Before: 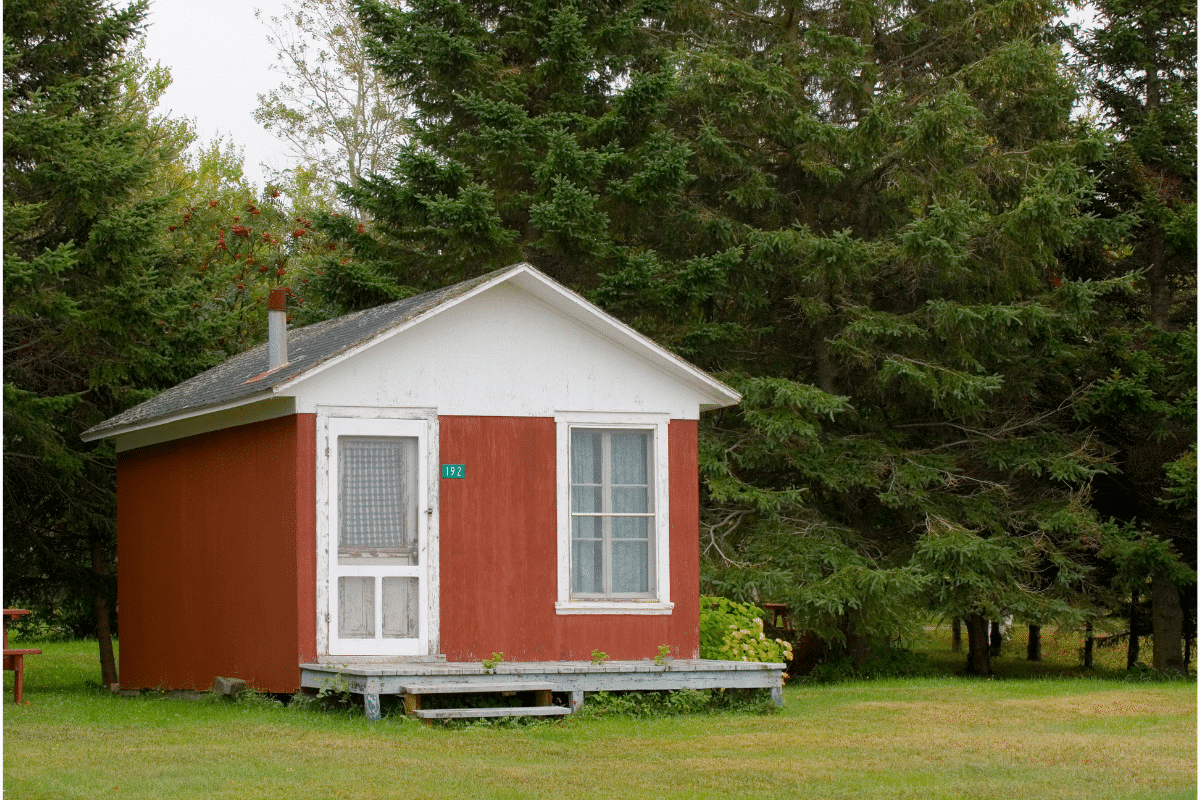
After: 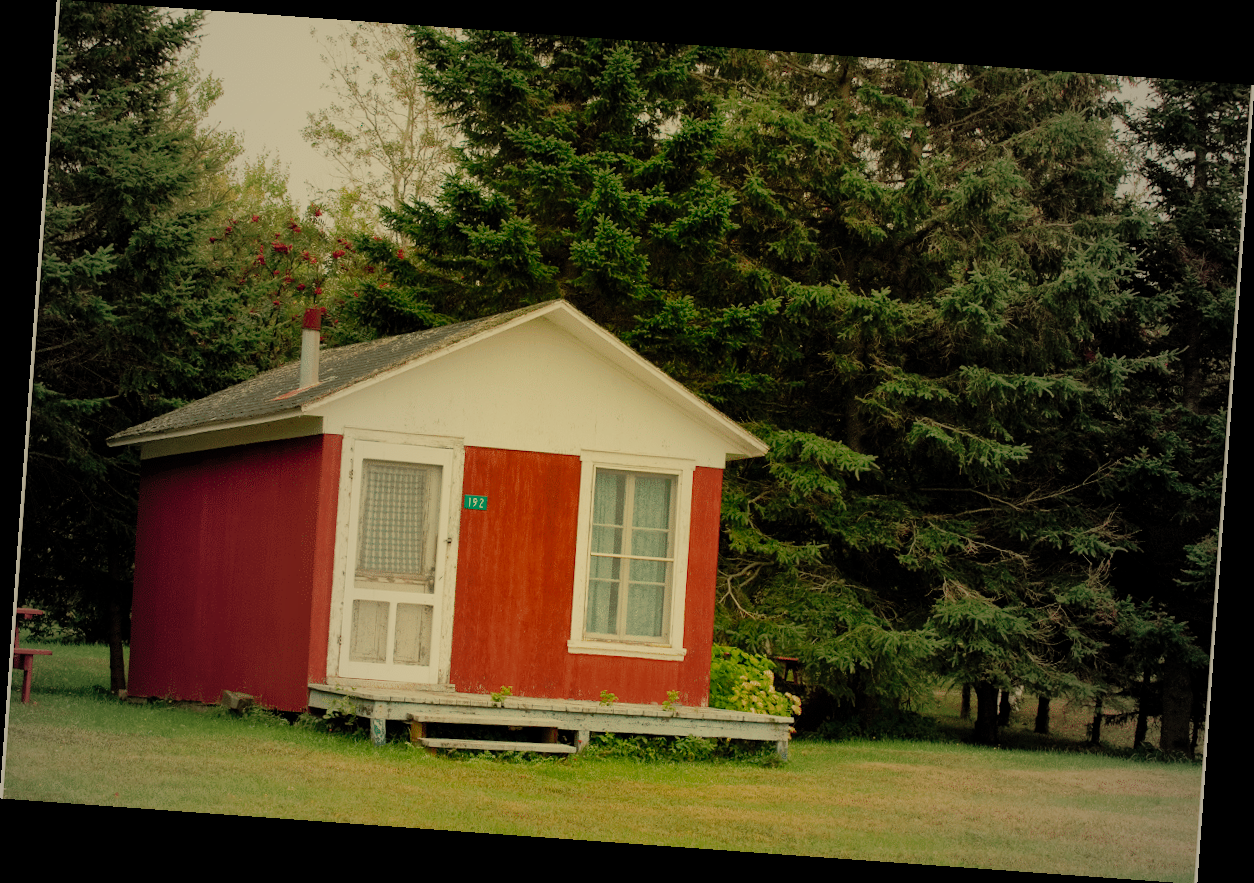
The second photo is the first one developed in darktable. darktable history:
white balance: red 1.08, blue 0.791
rotate and perspective: rotation 4.1°, automatic cropping off
filmic rgb: middle gray luminance 29%, black relative exposure -10.3 EV, white relative exposure 5.5 EV, threshold 6 EV, target black luminance 0%, hardness 3.95, latitude 2.04%, contrast 1.132, highlights saturation mix 5%, shadows ↔ highlights balance 15.11%, preserve chrominance no, color science v3 (2019), use custom middle-gray values true, iterations of high-quality reconstruction 0, enable highlight reconstruction true
contrast brightness saturation: contrast 0.2, brightness 0.16, saturation 0.22
vignetting: fall-off start 18.21%, fall-off radius 137.95%, brightness -0.207, center (-0.078, 0.066), width/height ratio 0.62, shape 0.59
velvia: on, module defaults
shadows and highlights: highlights -60
